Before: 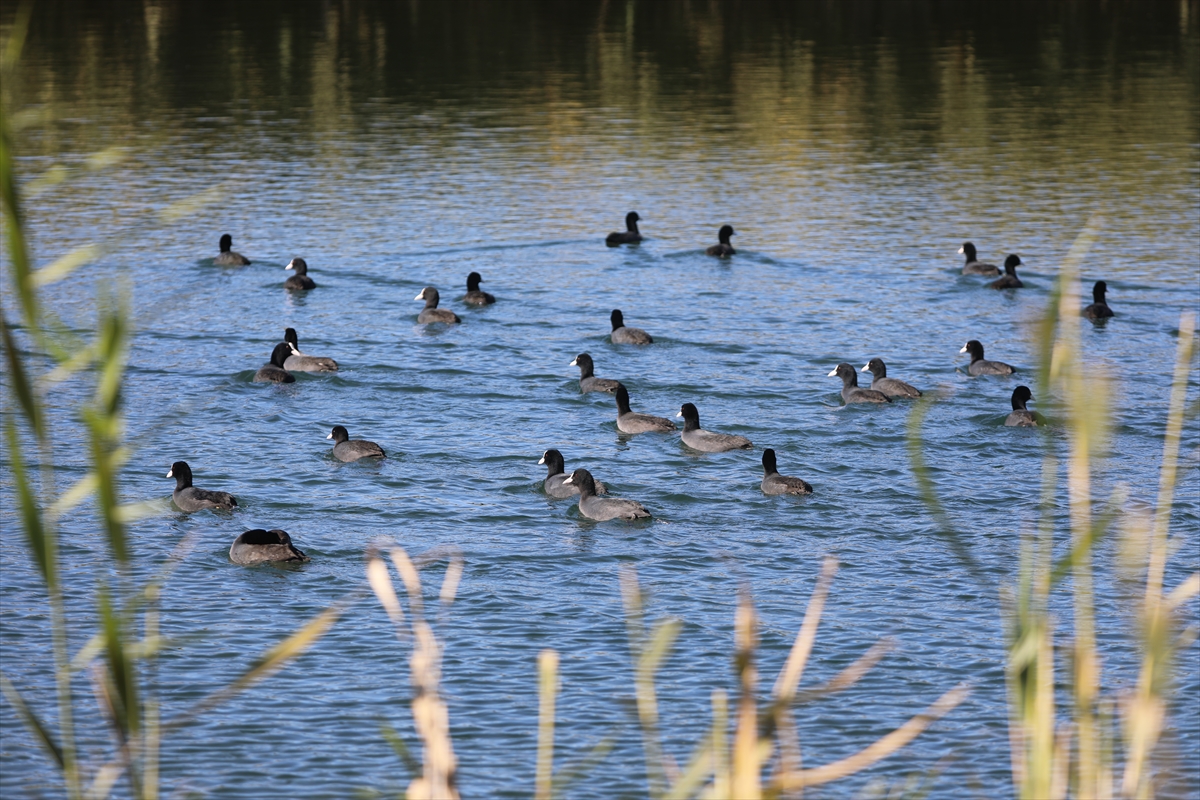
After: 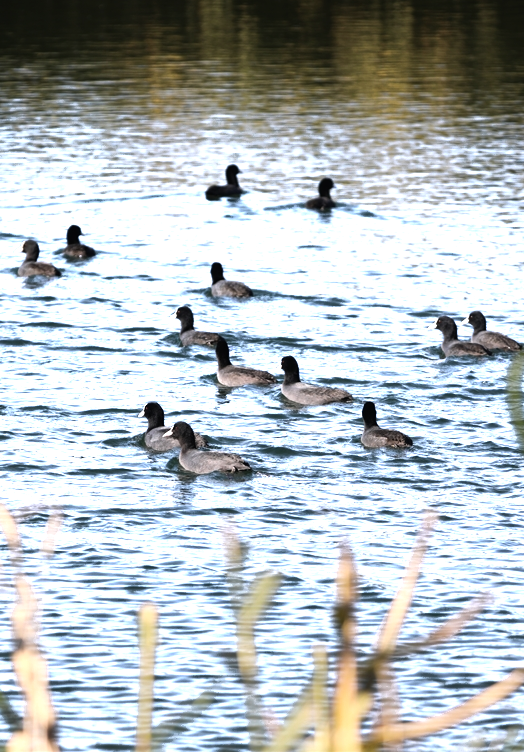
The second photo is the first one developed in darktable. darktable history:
tone equalizer: -8 EV -0.758 EV, -7 EV -0.727 EV, -6 EV -0.573 EV, -5 EV -0.366 EV, -3 EV 0.405 EV, -2 EV 0.6 EV, -1 EV 0.686 EV, +0 EV 0.743 EV, edges refinement/feathering 500, mask exposure compensation -1.57 EV, preserve details no
crop: left 33.41%, top 5.992%, right 22.92%
levels: gray 59.38%
color zones: curves: ch0 [(0.203, 0.433) (0.607, 0.517) (0.697, 0.696) (0.705, 0.897)]
